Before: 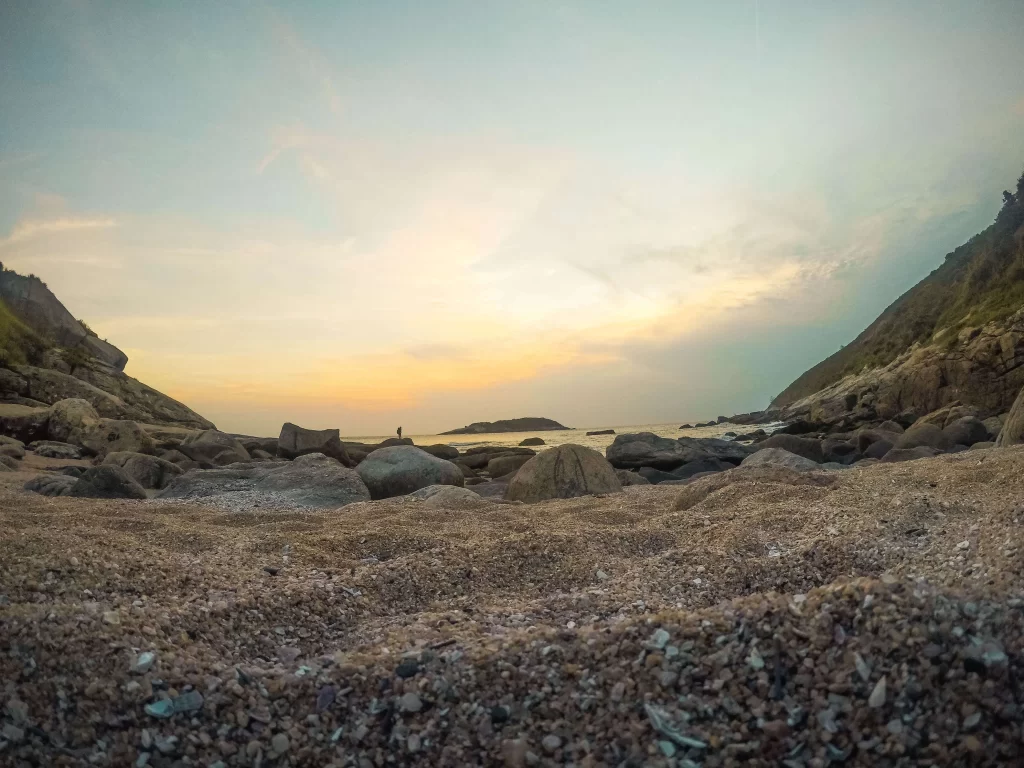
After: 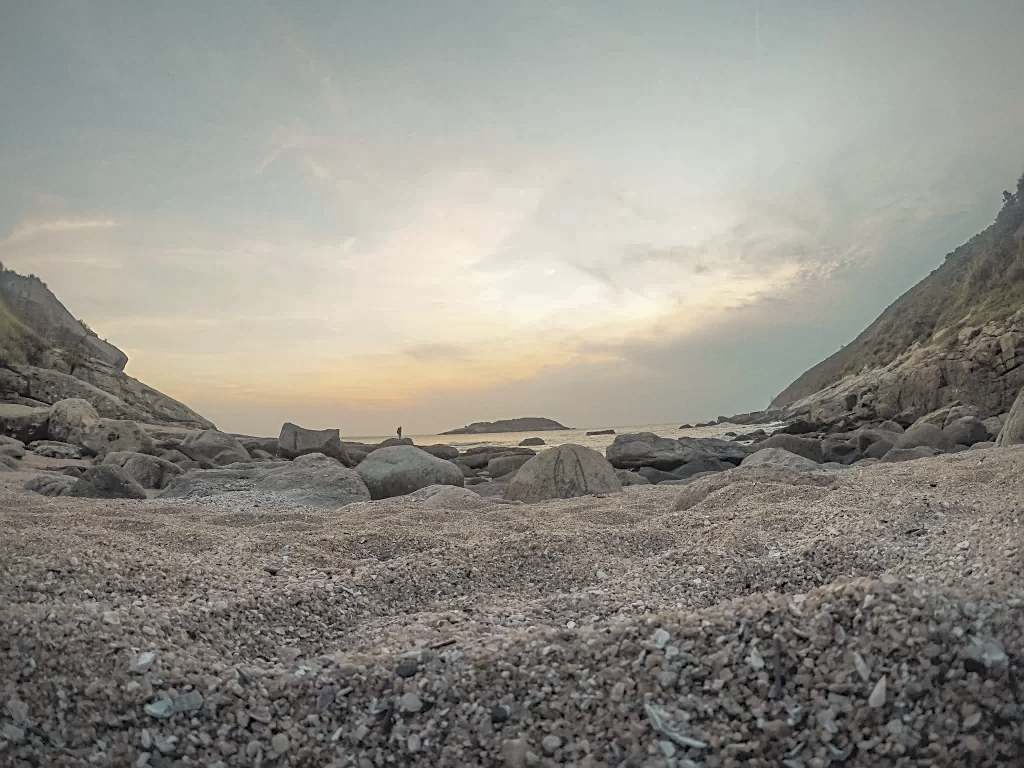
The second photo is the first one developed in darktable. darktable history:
shadows and highlights: shadows 39.73, highlights -59.75
sharpen: on, module defaults
contrast brightness saturation: brightness 0.189, saturation -0.508
